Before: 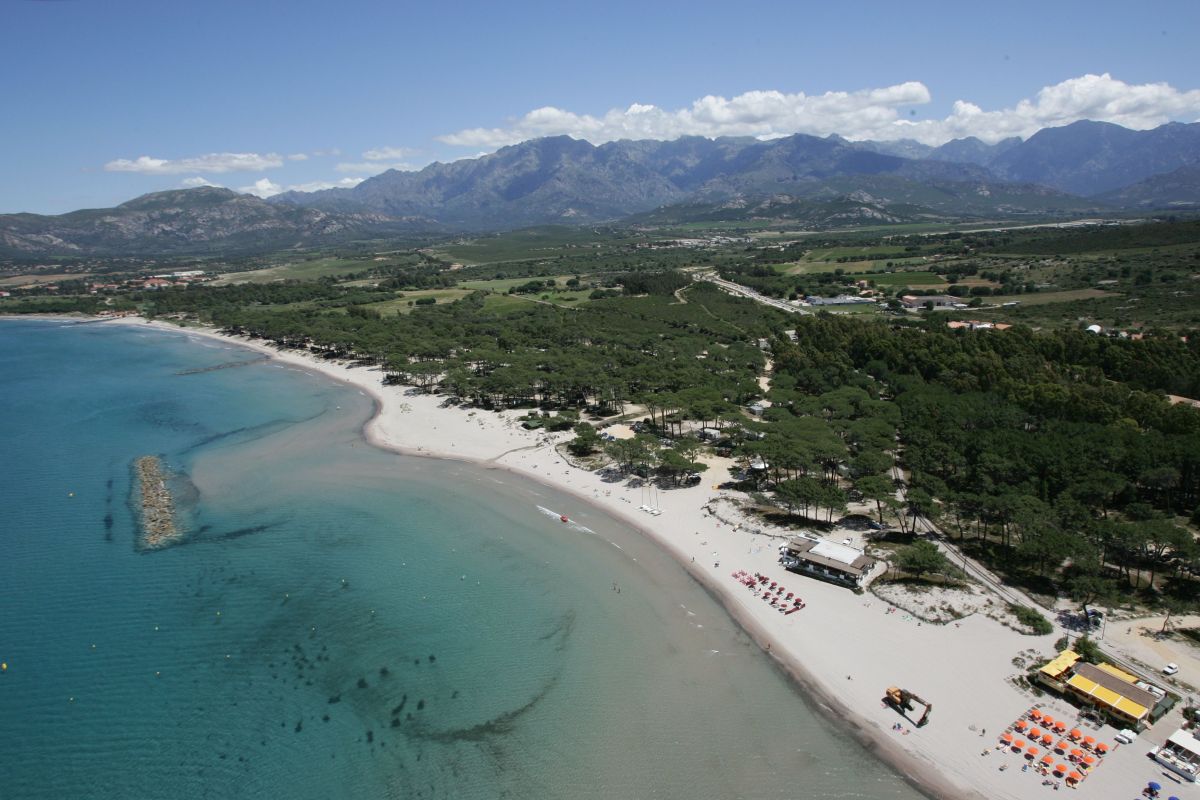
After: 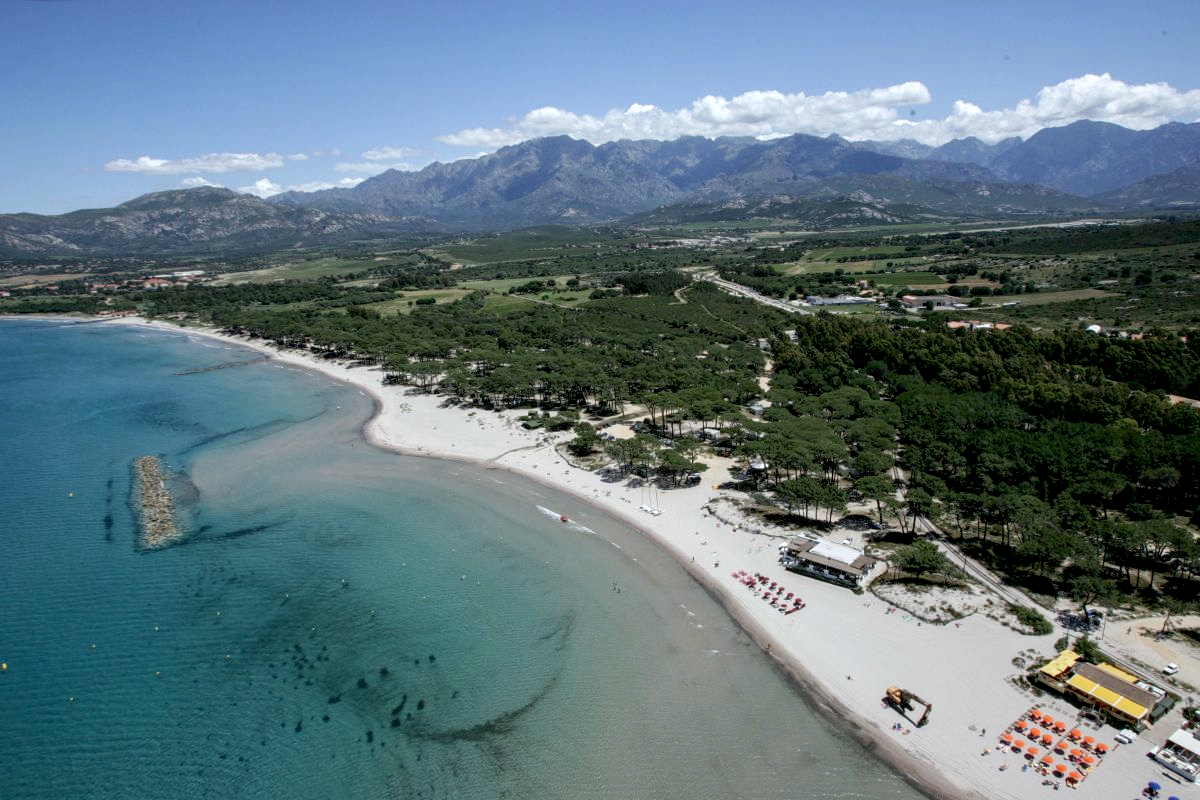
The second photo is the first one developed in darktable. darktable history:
white balance: red 0.982, blue 1.018
exposure: black level correction 0.007, exposure 0.093 EV, compensate highlight preservation false
local contrast: detail 130%
levels: mode automatic
